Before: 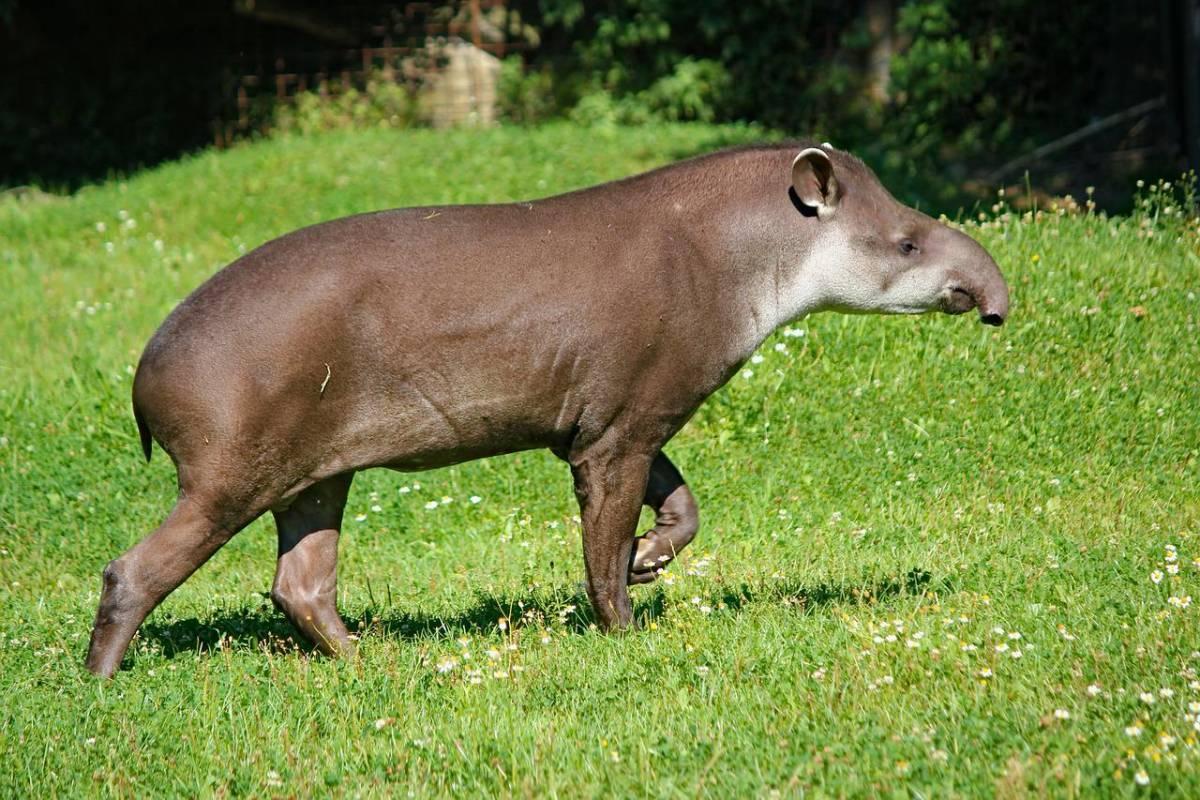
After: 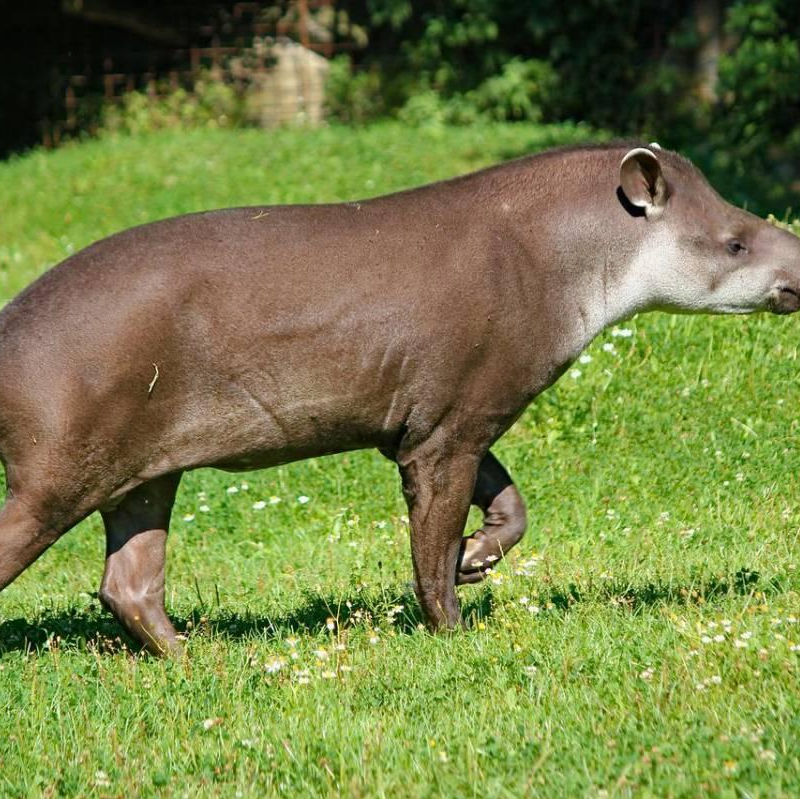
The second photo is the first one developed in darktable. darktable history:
crop and rotate: left 14.374%, right 18.937%
